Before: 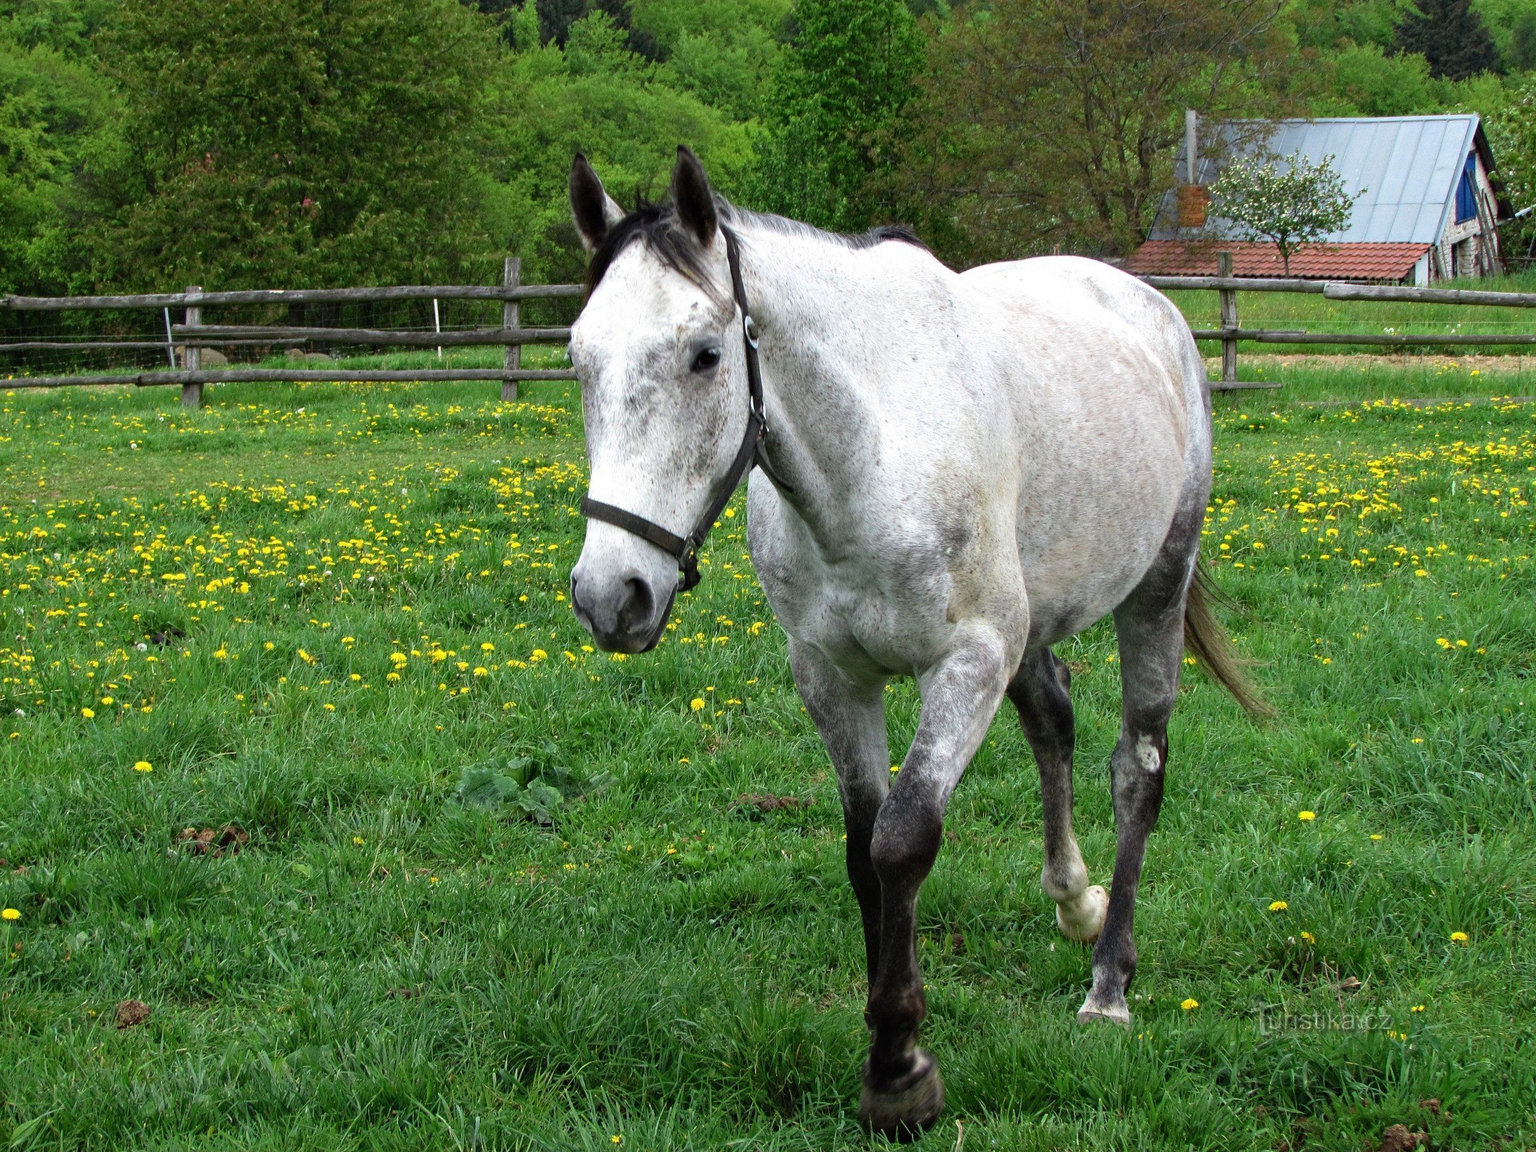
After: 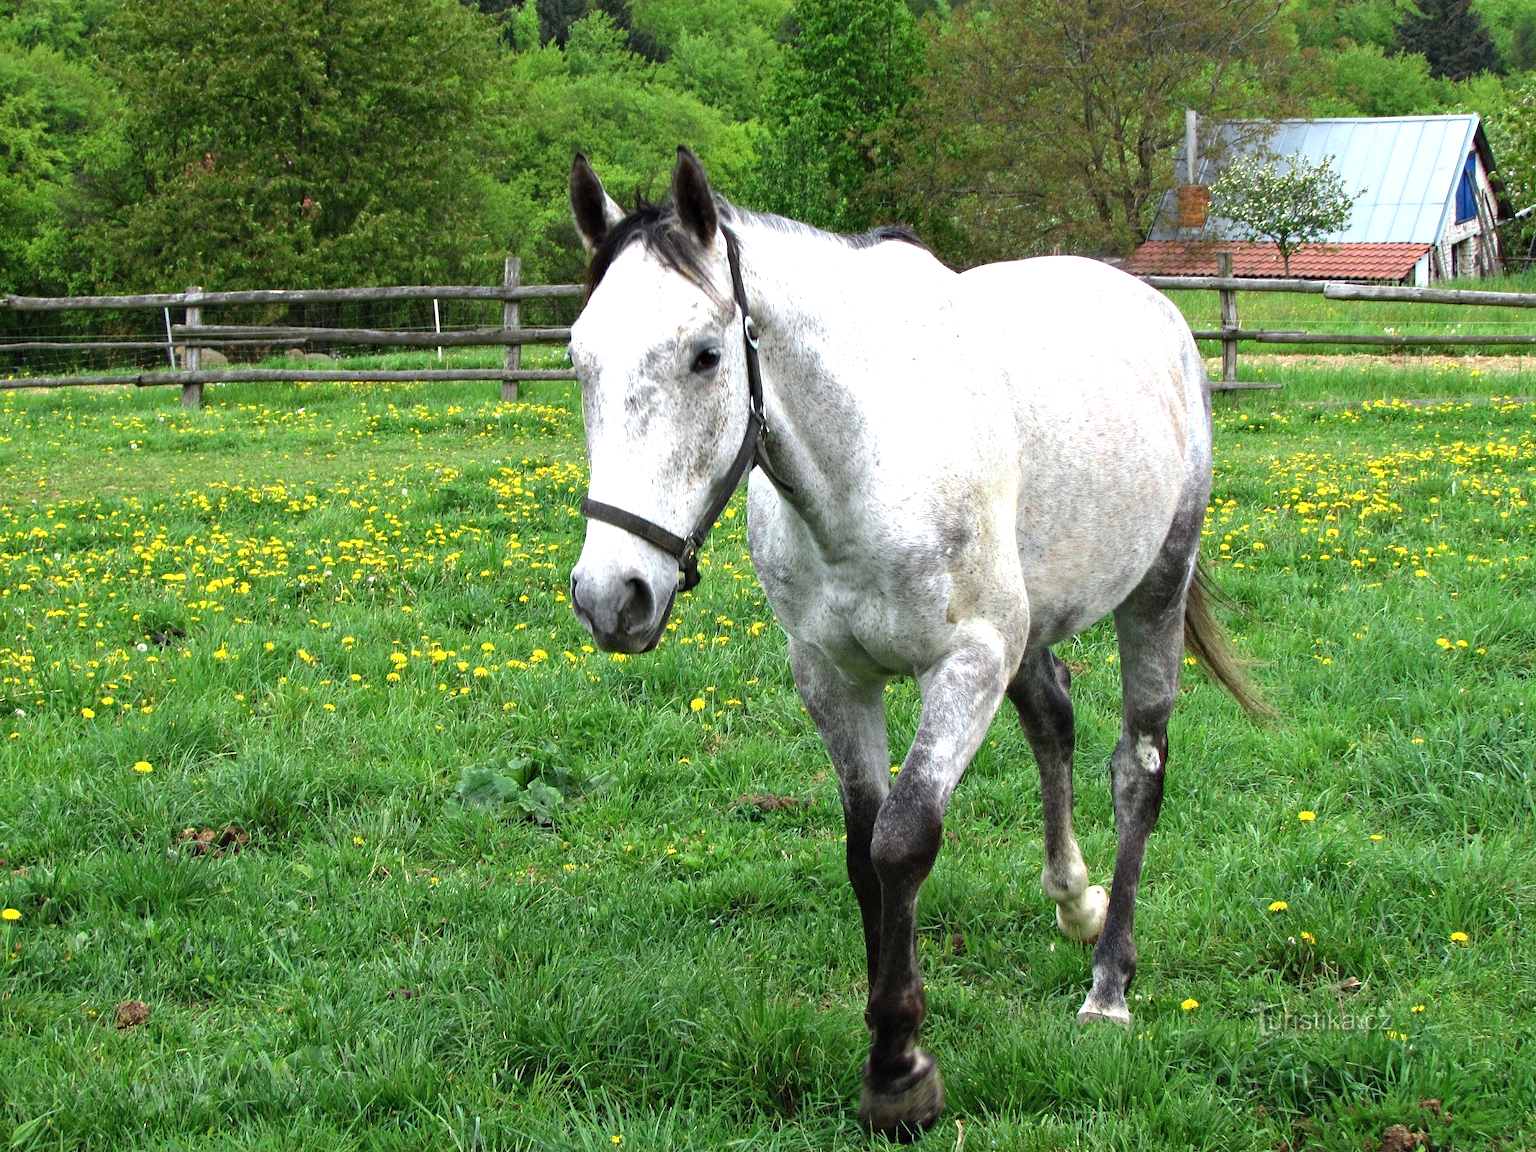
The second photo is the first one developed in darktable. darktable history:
tone equalizer: edges refinement/feathering 500, mask exposure compensation -1.57 EV, preserve details no
exposure: exposure 0.641 EV, compensate exposure bias true, compensate highlight preservation false
